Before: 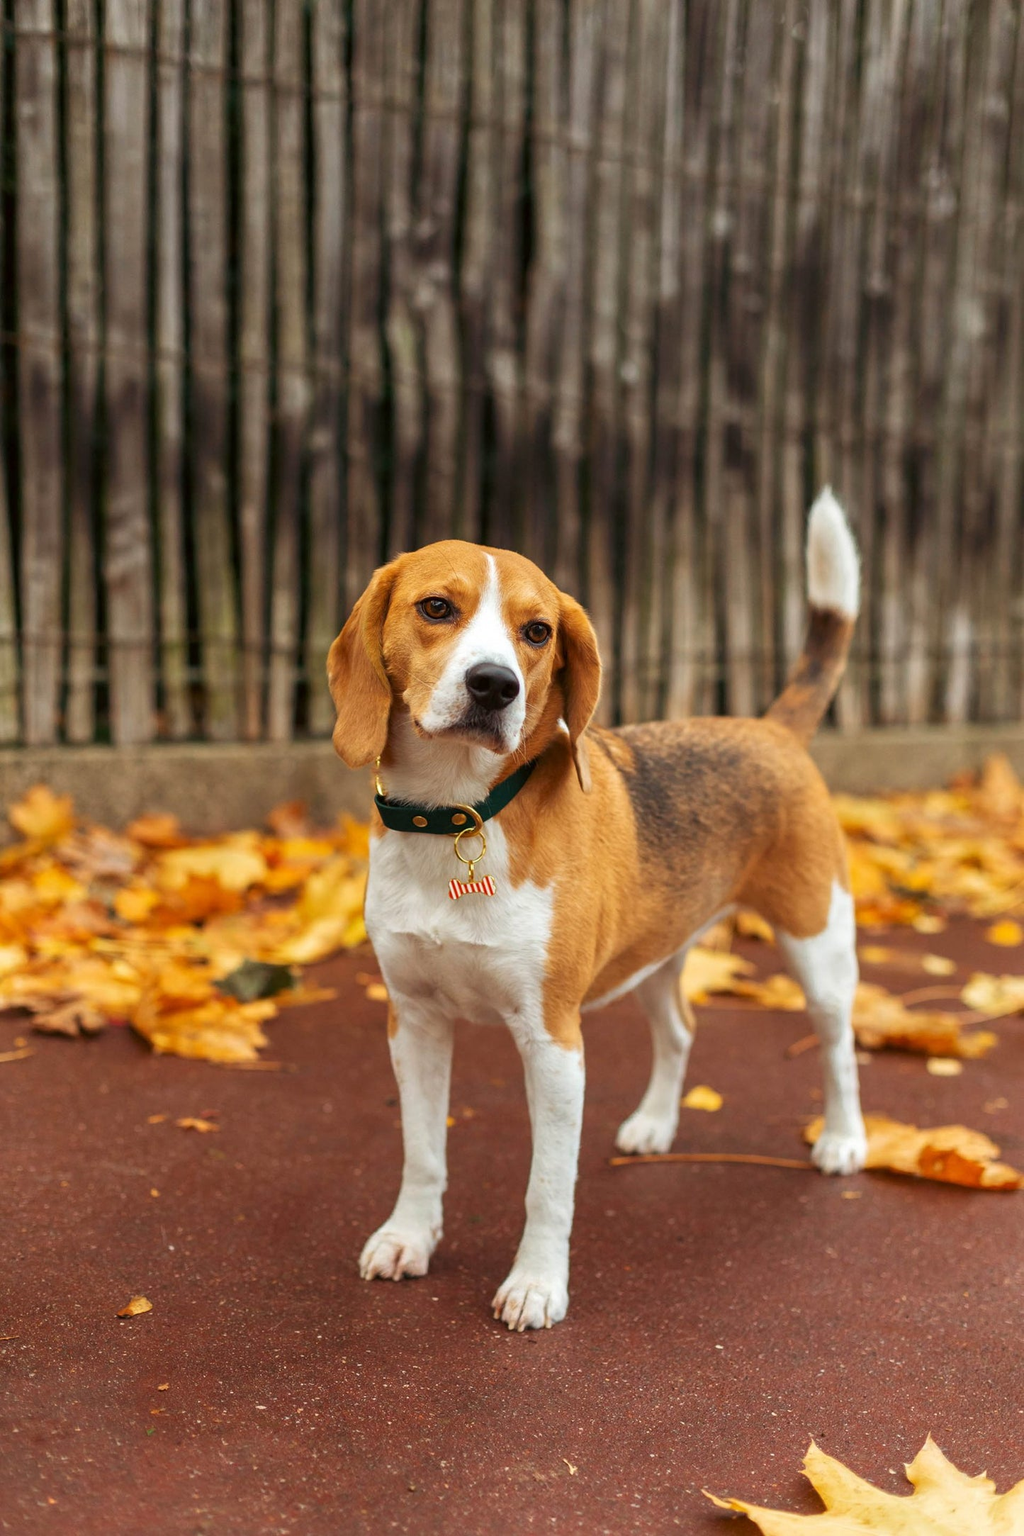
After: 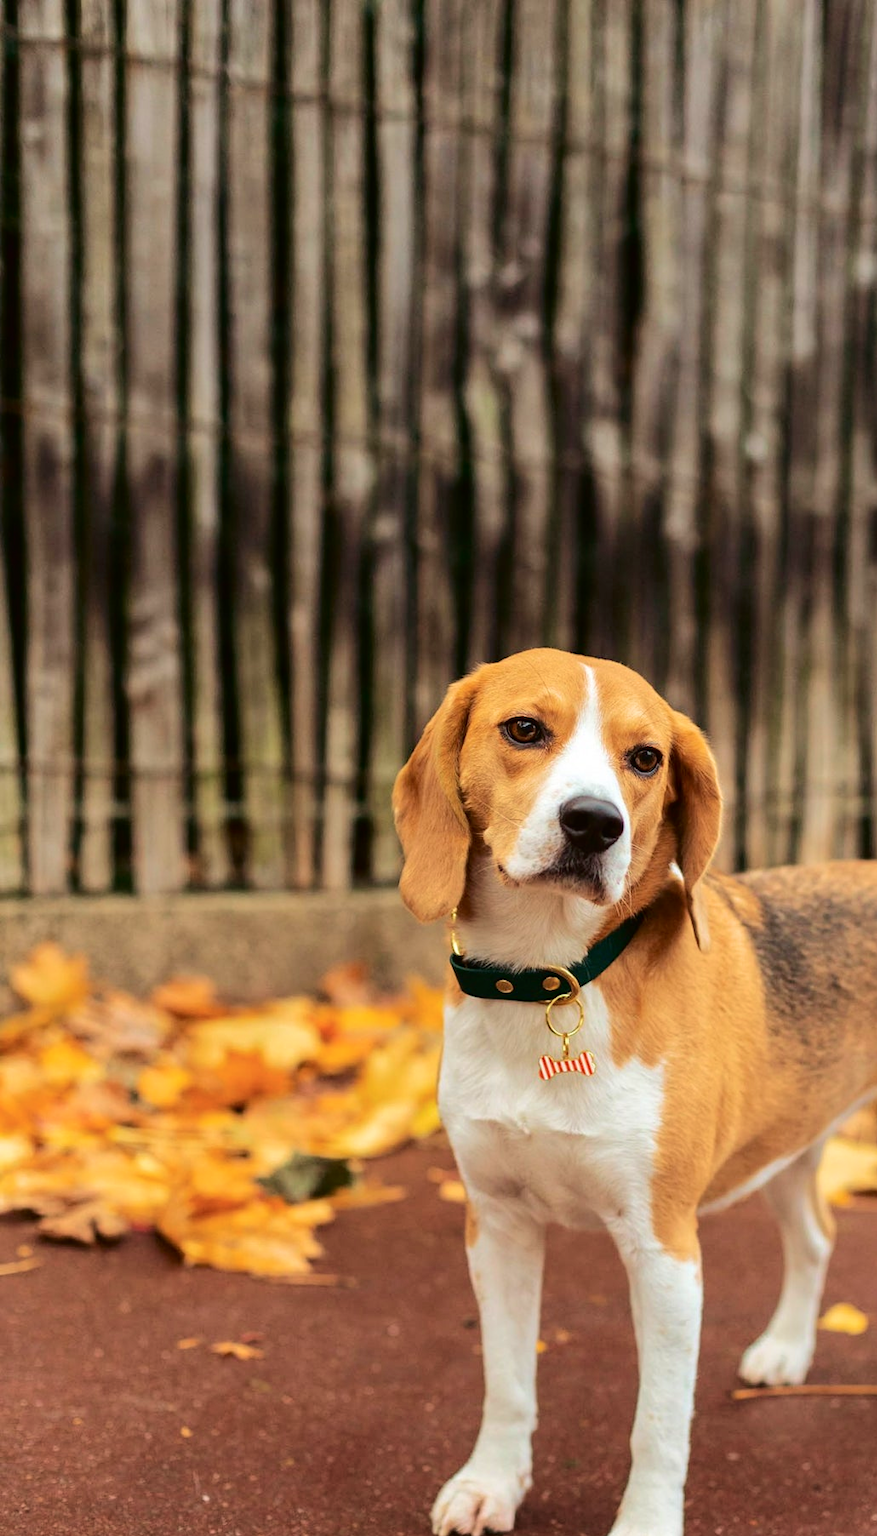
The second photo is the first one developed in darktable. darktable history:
crop: right 28.583%, bottom 16.669%
tone curve: curves: ch0 [(0, 0) (0.003, 0.012) (0.011, 0.014) (0.025, 0.019) (0.044, 0.028) (0.069, 0.039) (0.1, 0.056) (0.136, 0.093) (0.177, 0.147) (0.224, 0.214) (0.277, 0.29) (0.335, 0.381) (0.399, 0.476) (0.468, 0.557) (0.543, 0.635) (0.623, 0.697) (0.709, 0.764) (0.801, 0.831) (0.898, 0.917) (1, 1)], color space Lab, independent channels, preserve colors none
velvia: on, module defaults
